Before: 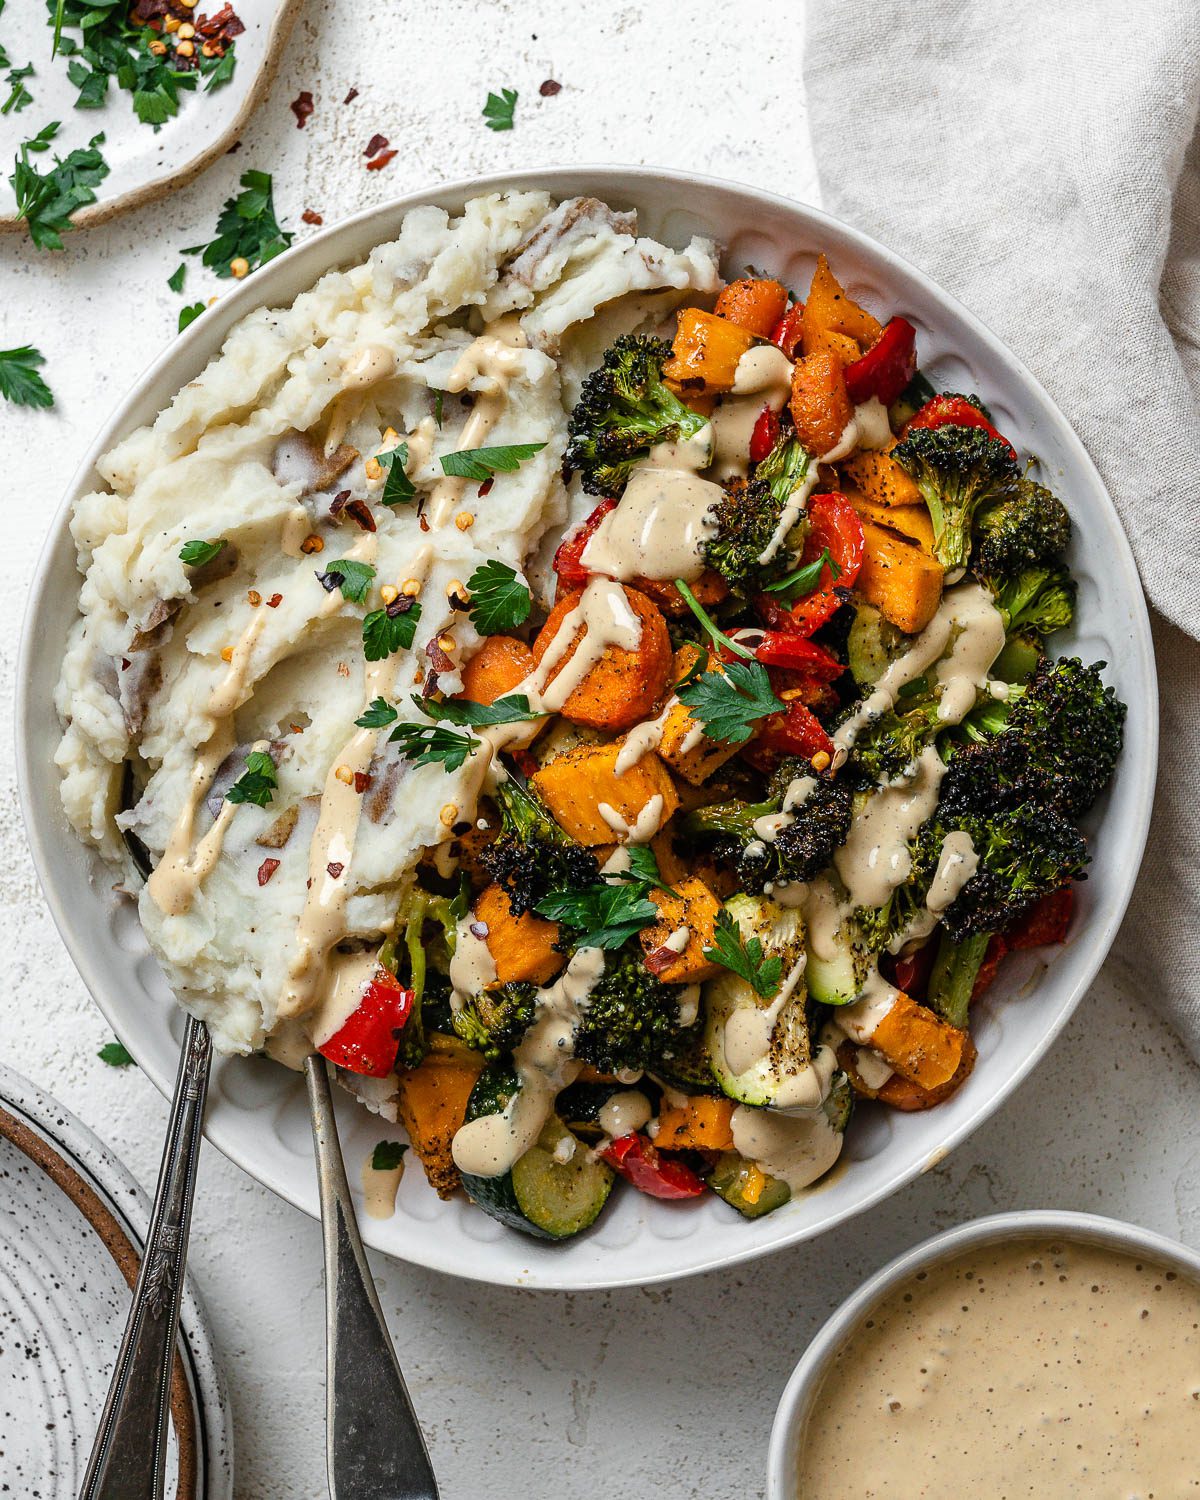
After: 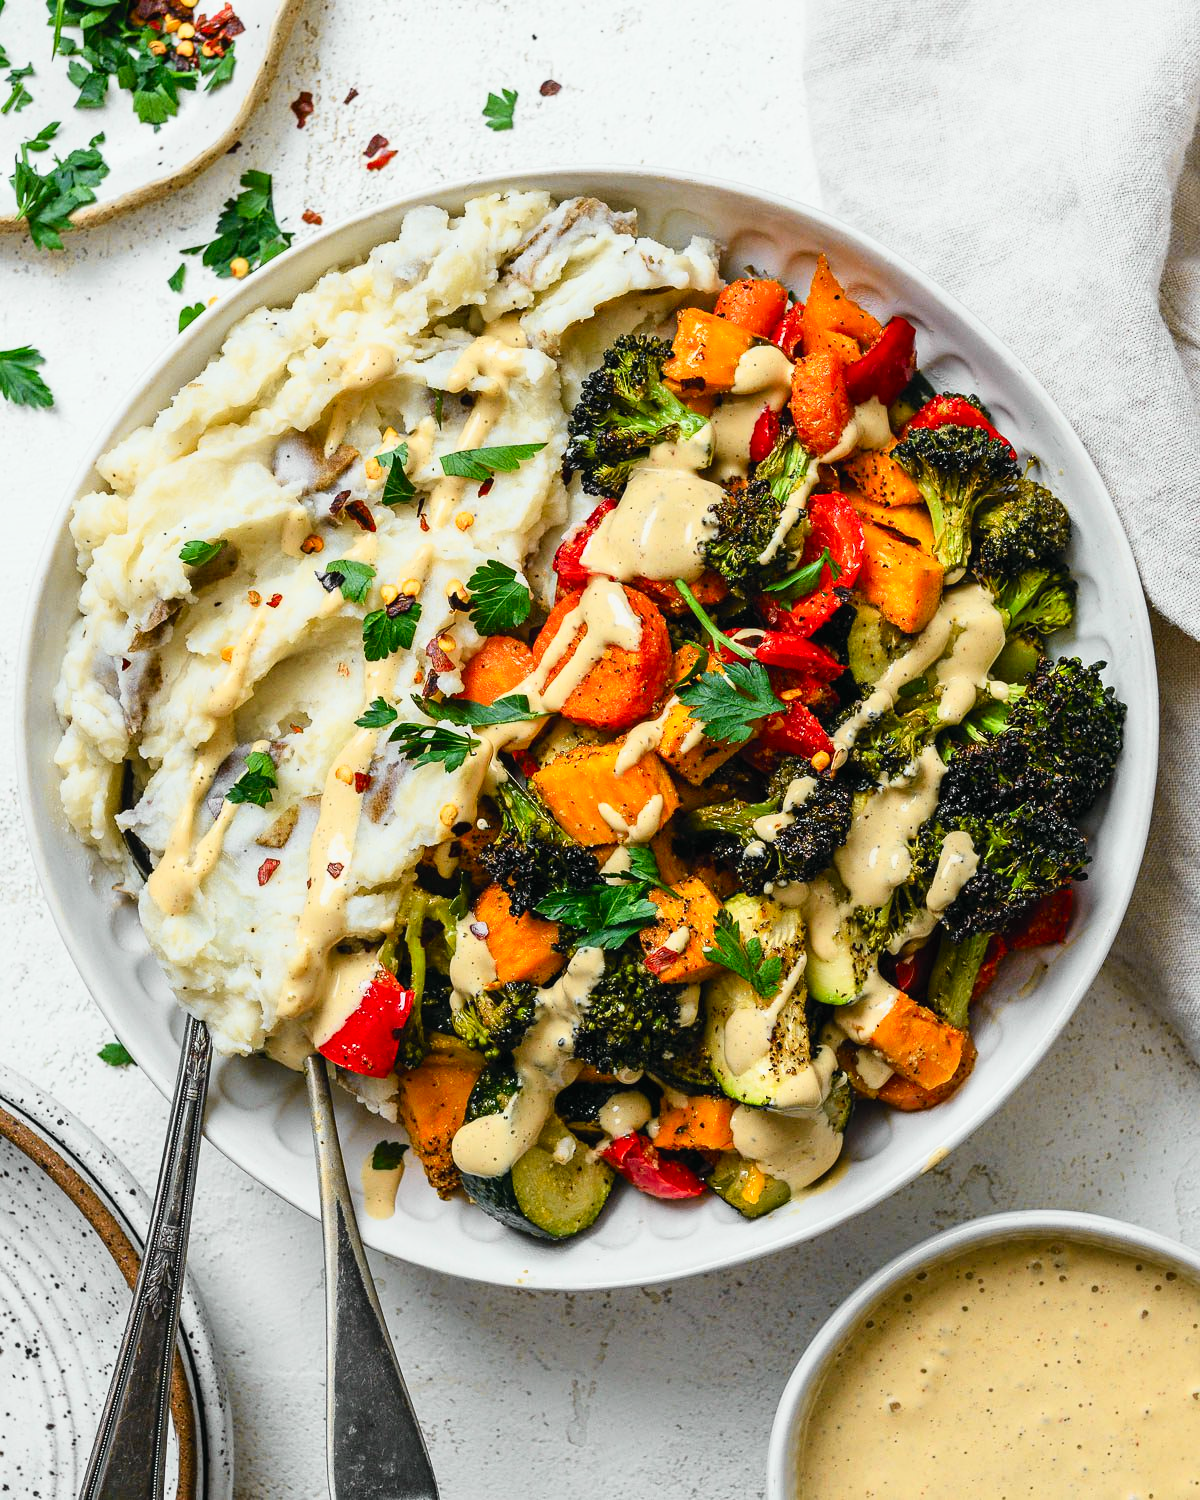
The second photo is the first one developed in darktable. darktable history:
tone curve: curves: ch0 [(0, 0.012) (0.093, 0.11) (0.345, 0.425) (0.457, 0.562) (0.628, 0.738) (0.839, 0.909) (0.998, 0.978)]; ch1 [(0, 0) (0.437, 0.408) (0.472, 0.47) (0.502, 0.497) (0.527, 0.523) (0.568, 0.577) (0.62, 0.66) (0.669, 0.748) (0.859, 0.899) (1, 1)]; ch2 [(0, 0) (0.33, 0.301) (0.421, 0.443) (0.473, 0.498) (0.509, 0.502) (0.535, 0.545) (0.549, 0.576) (0.644, 0.703) (1, 1)], color space Lab, independent channels, preserve colors none
